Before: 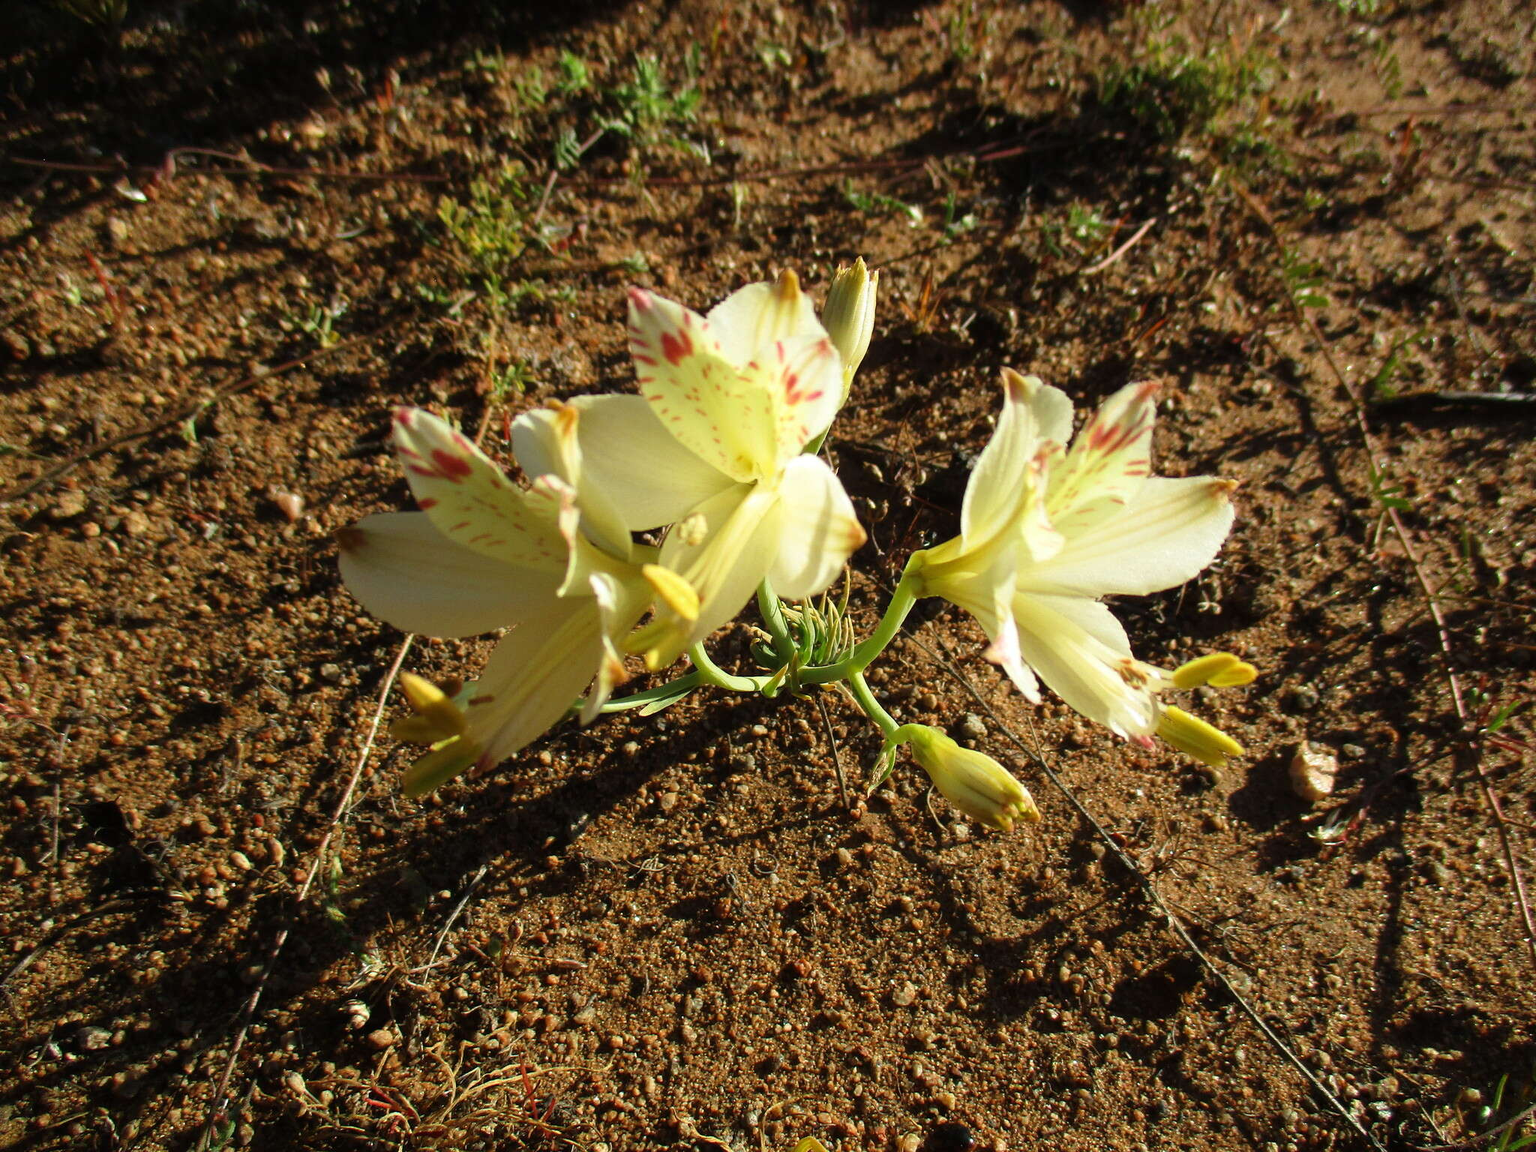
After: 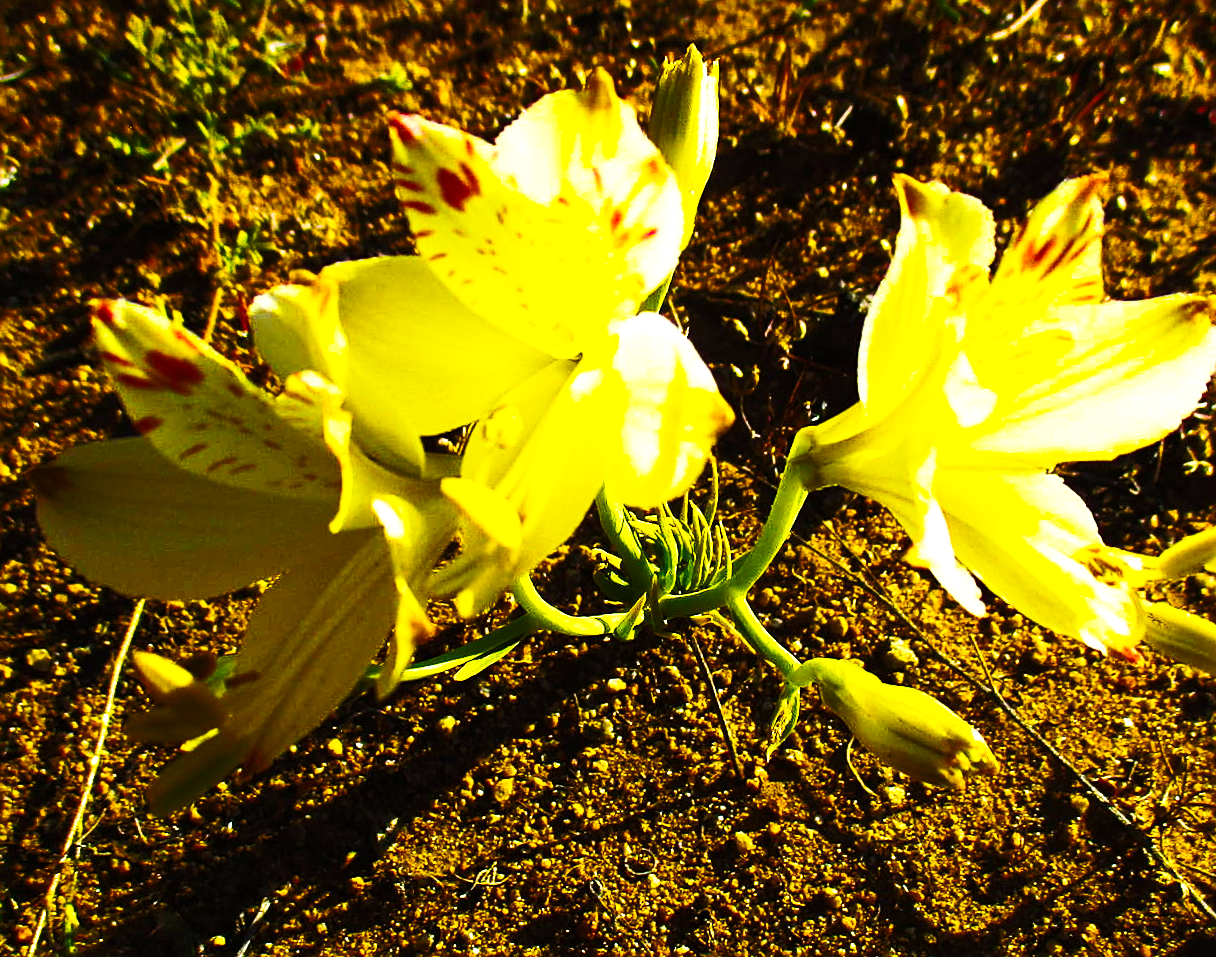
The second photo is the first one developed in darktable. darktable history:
color balance rgb: linear chroma grading › global chroma 40.15%, perceptual saturation grading › global saturation 60.58%, perceptual saturation grading › highlights 20.44%, perceptual saturation grading › shadows -50.36%, perceptual brilliance grading › highlights 2.19%, perceptual brilliance grading › mid-tones -50.36%, perceptual brilliance grading › shadows -50.36%
base curve: curves: ch0 [(0, 0) (0.028, 0.03) (0.121, 0.232) (0.46, 0.748) (0.859, 0.968) (1, 1)], preserve colors none
sharpen: on, module defaults
crop and rotate: left 22.13%, top 22.054%, right 22.026%, bottom 22.102%
exposure: black level correction 0, exposure 0.5 EV, compensate exposure bias true, compensate highlight preservation false
rotate and perspective: rotation -5.2°, automatic cropping off
